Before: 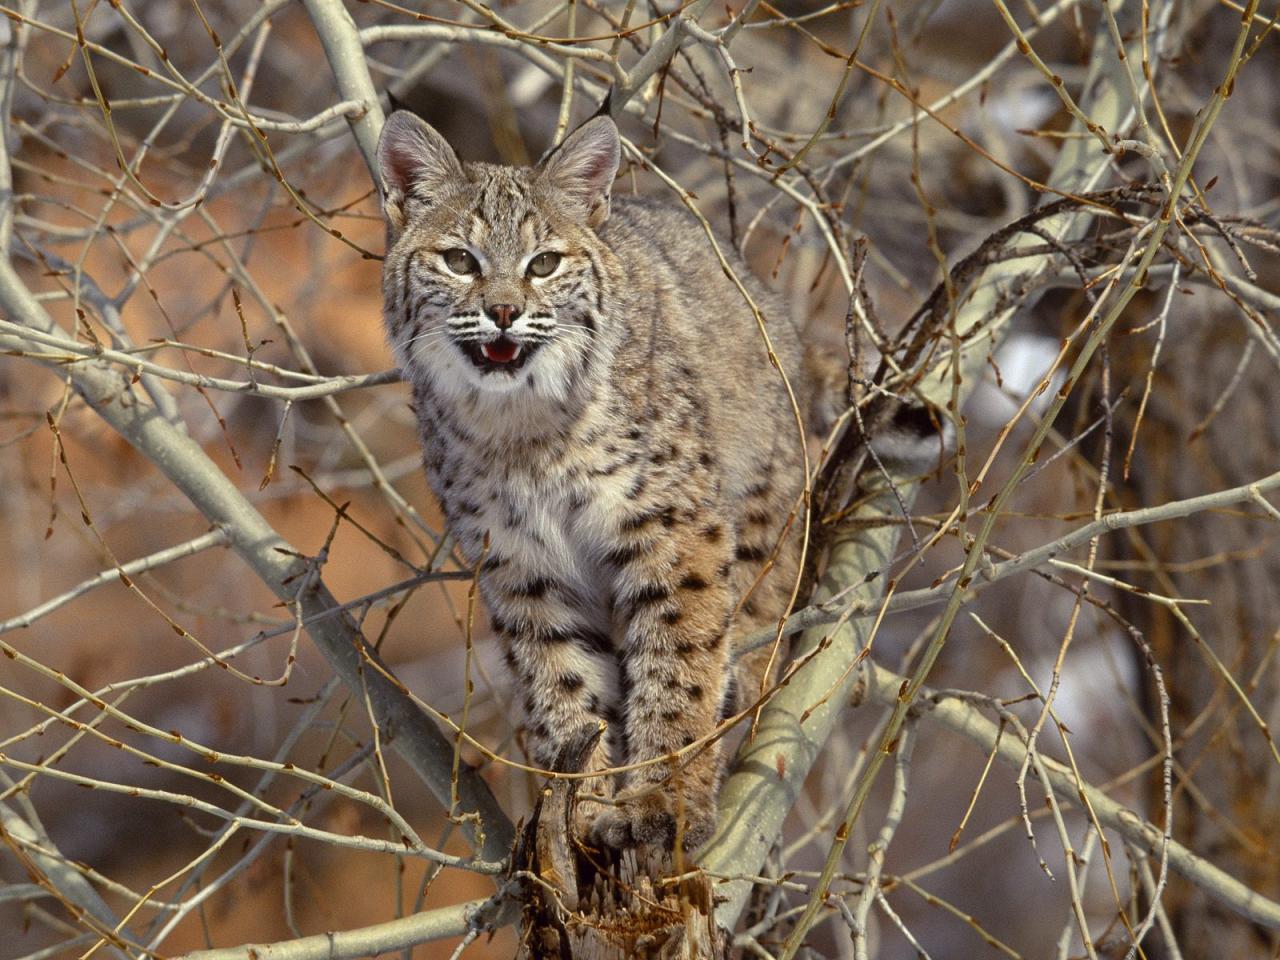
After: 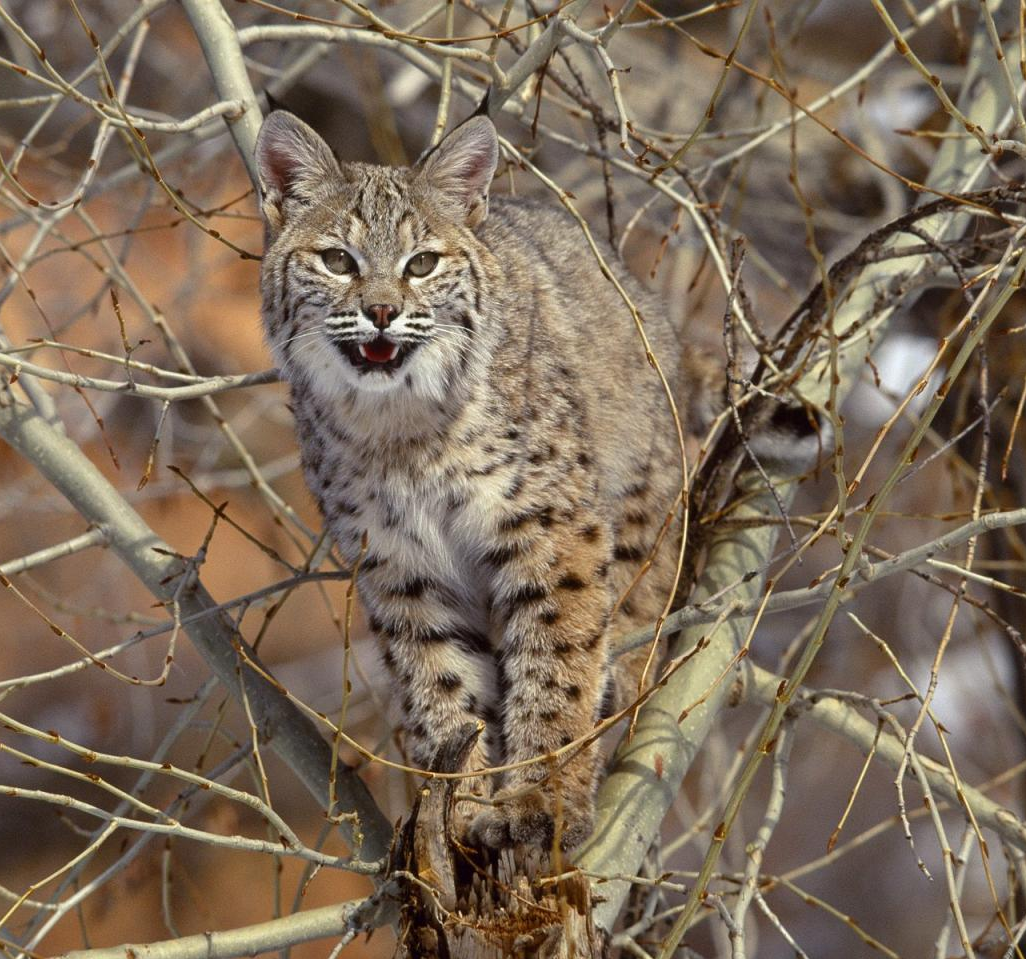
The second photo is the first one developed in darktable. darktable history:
crop and rotate: left 9.593%, right 10.192%
